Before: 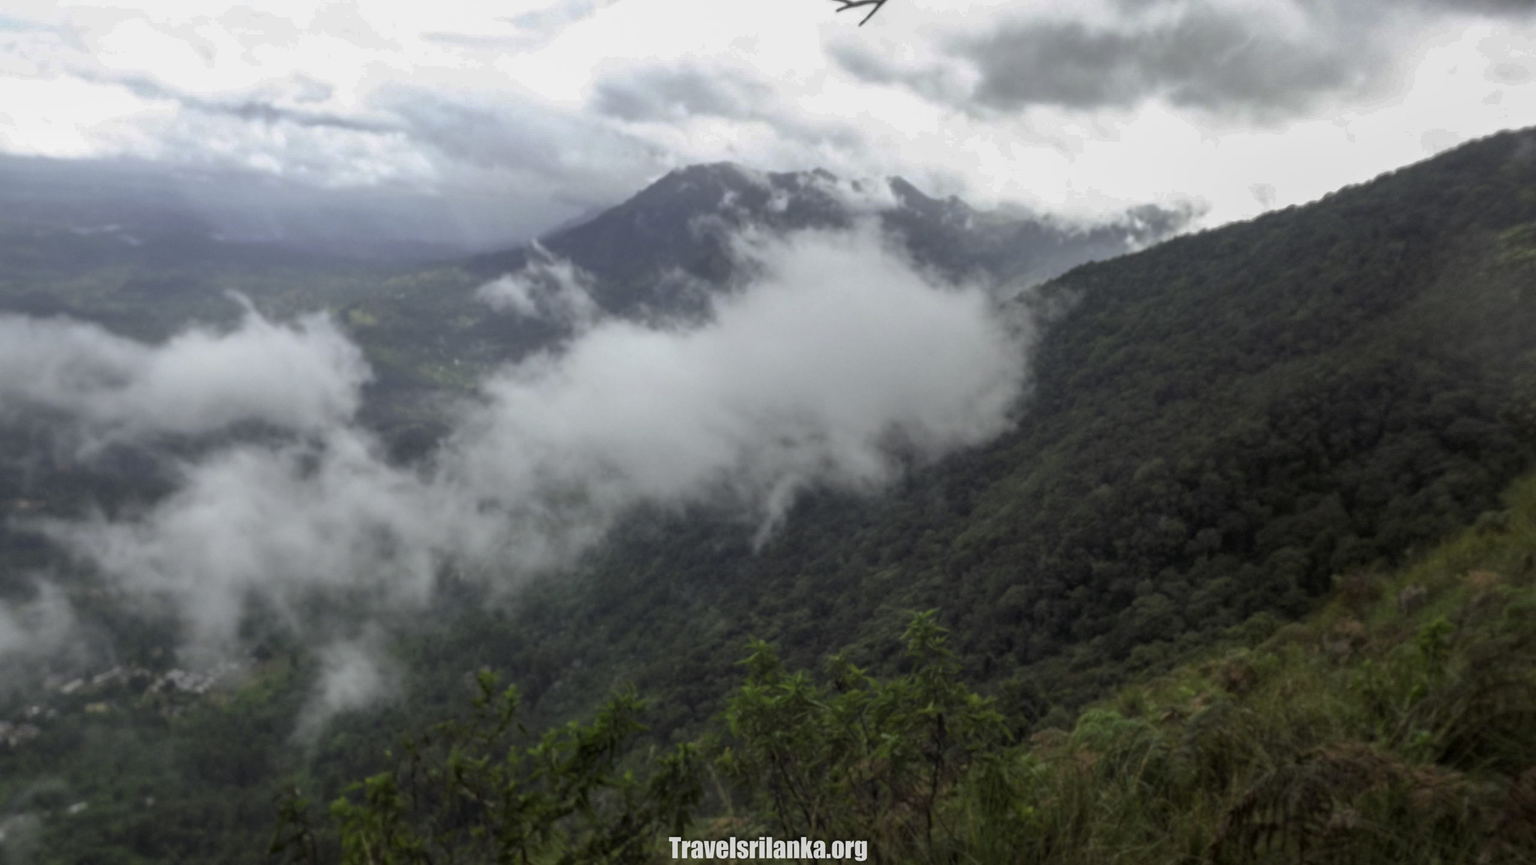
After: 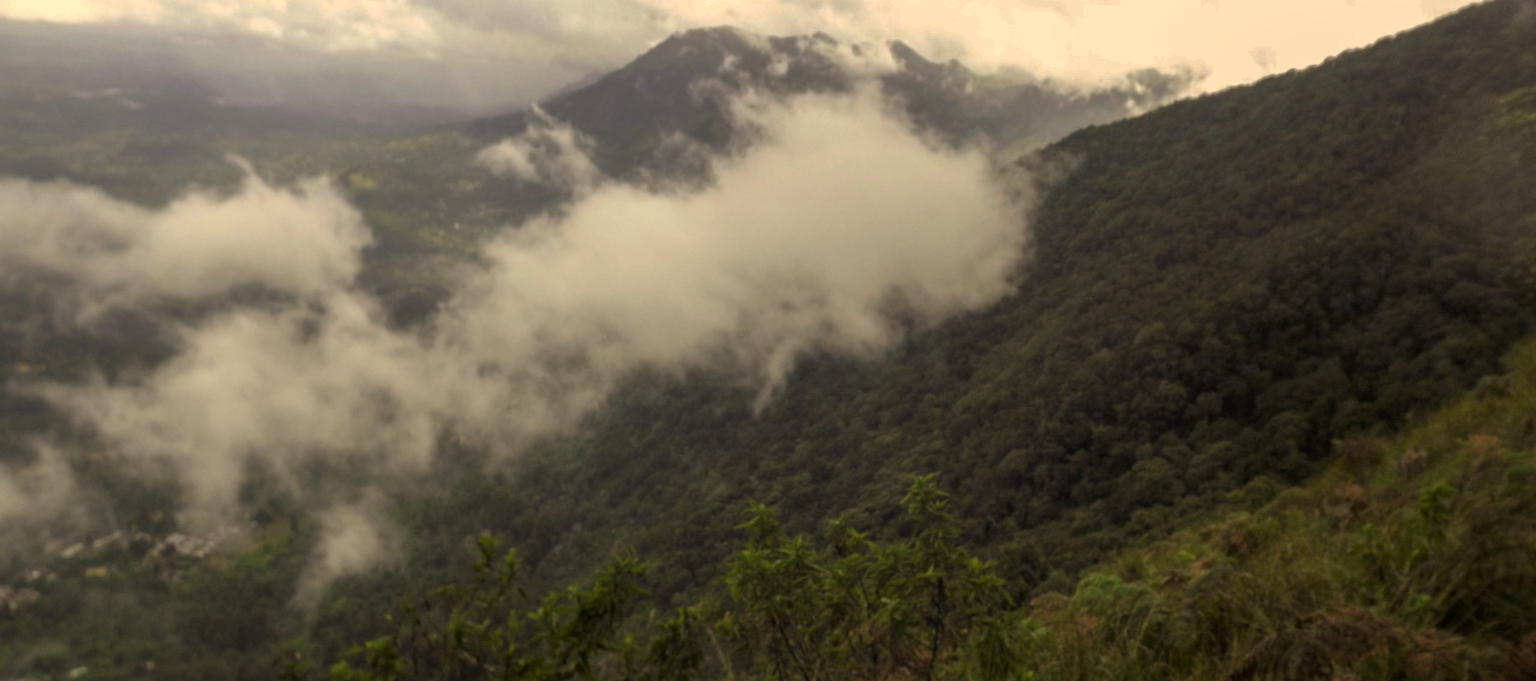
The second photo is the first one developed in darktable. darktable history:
crop and rotate: top 15.774%, bottom 5.506%
contrast brightness saturation: contrast 0.04, saturation 0.16
white balance: red 1.123, blue 0.83
